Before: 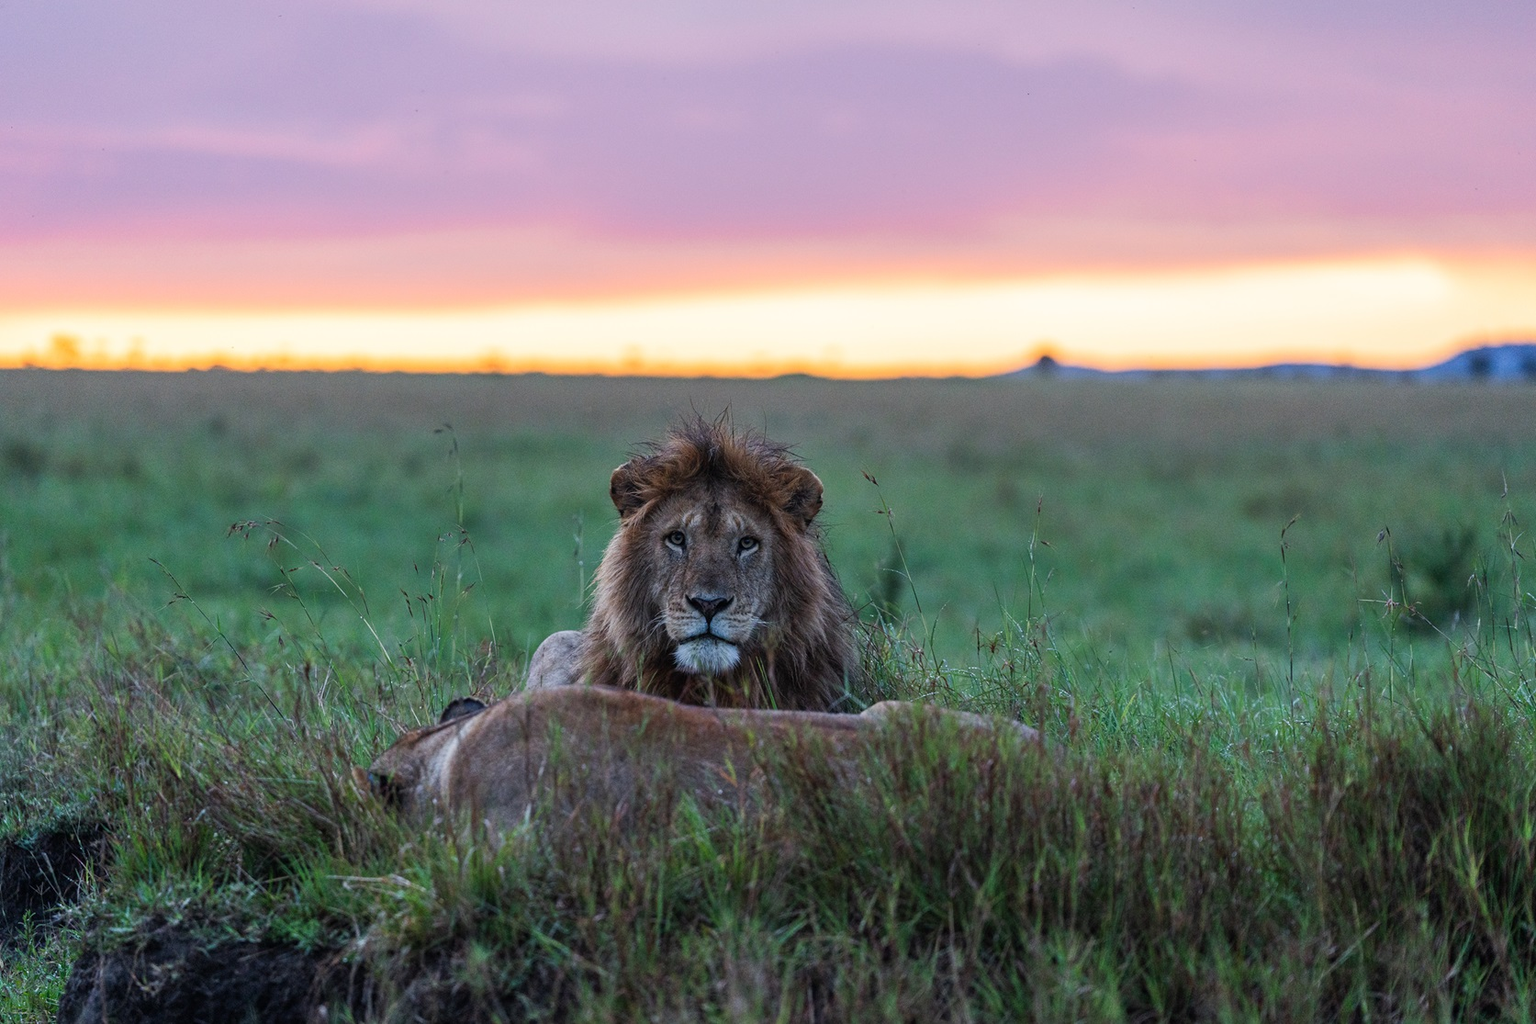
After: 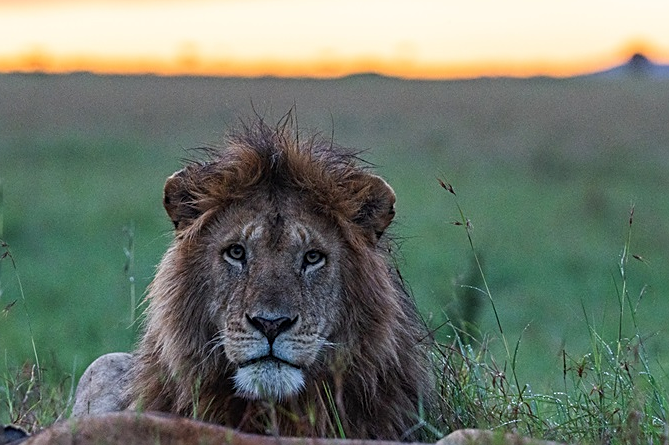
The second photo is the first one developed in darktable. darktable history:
sharpen: on, module defaults
crop: left 30%, top 30%, right 30%, bottom 30%
